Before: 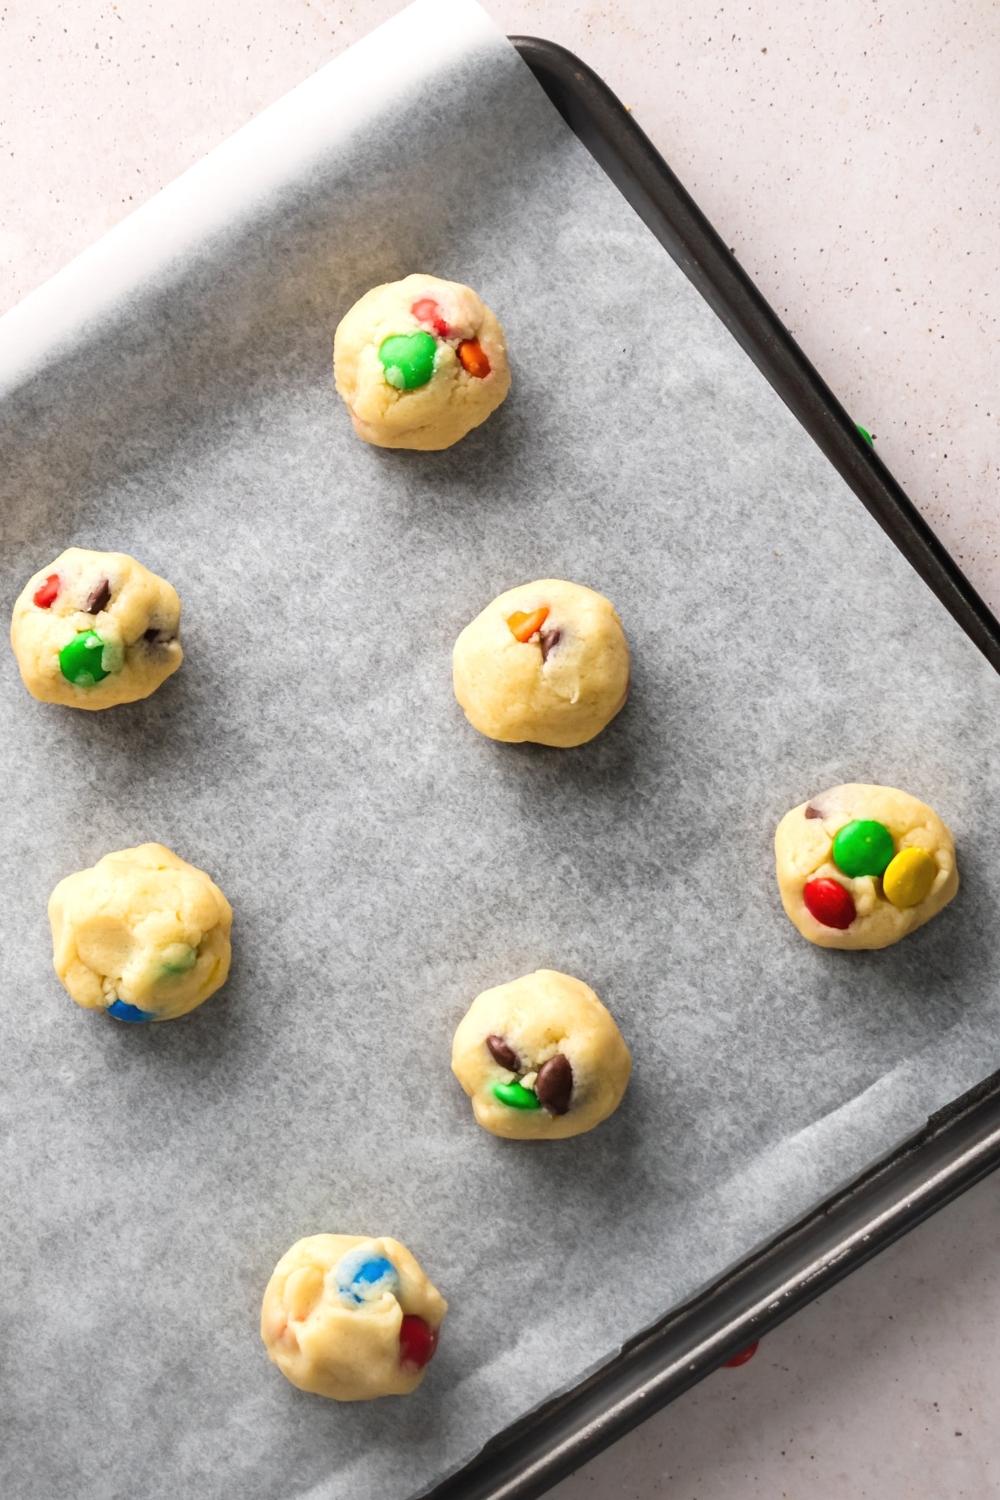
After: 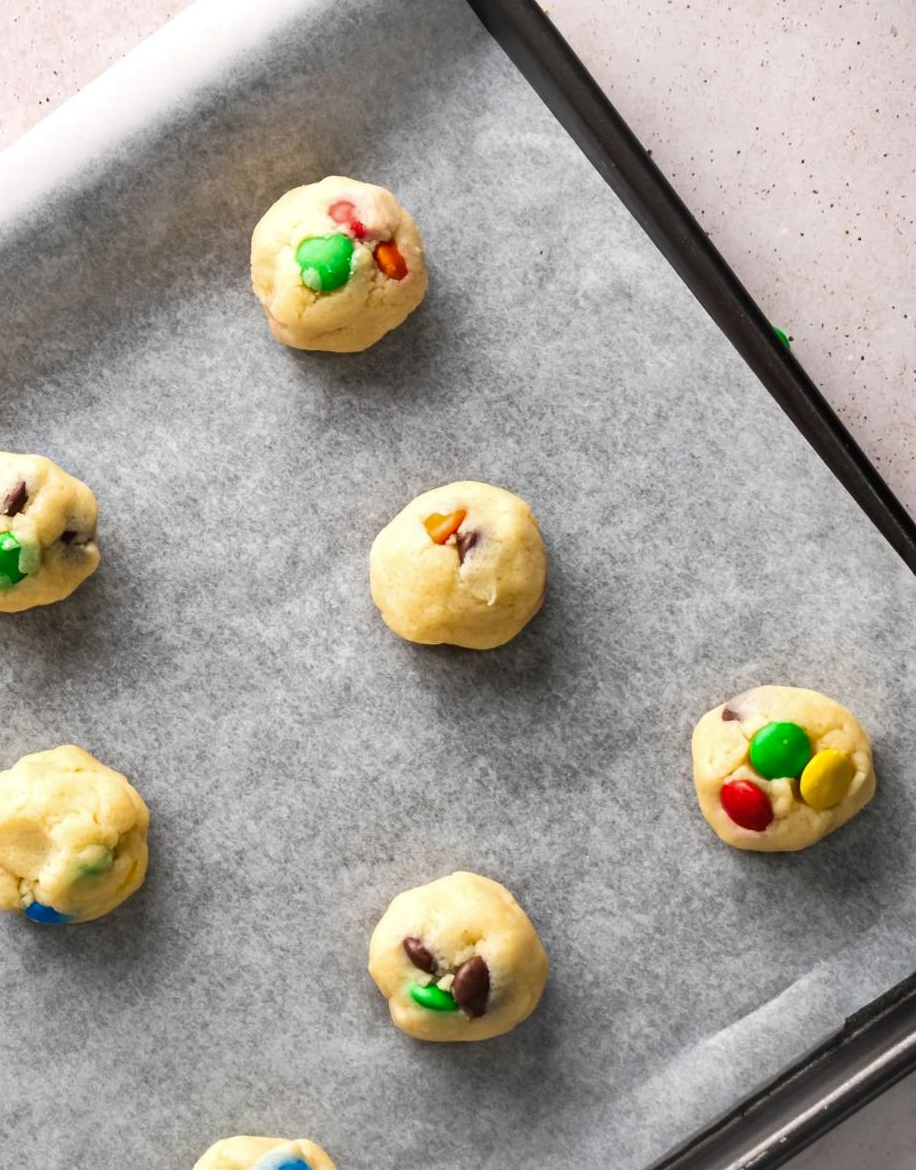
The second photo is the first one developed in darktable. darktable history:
crop: left 8.387%, top 6.562%, bottom 15.377%
shadows and highlights: low approximation 0.01, soften with gaussian
